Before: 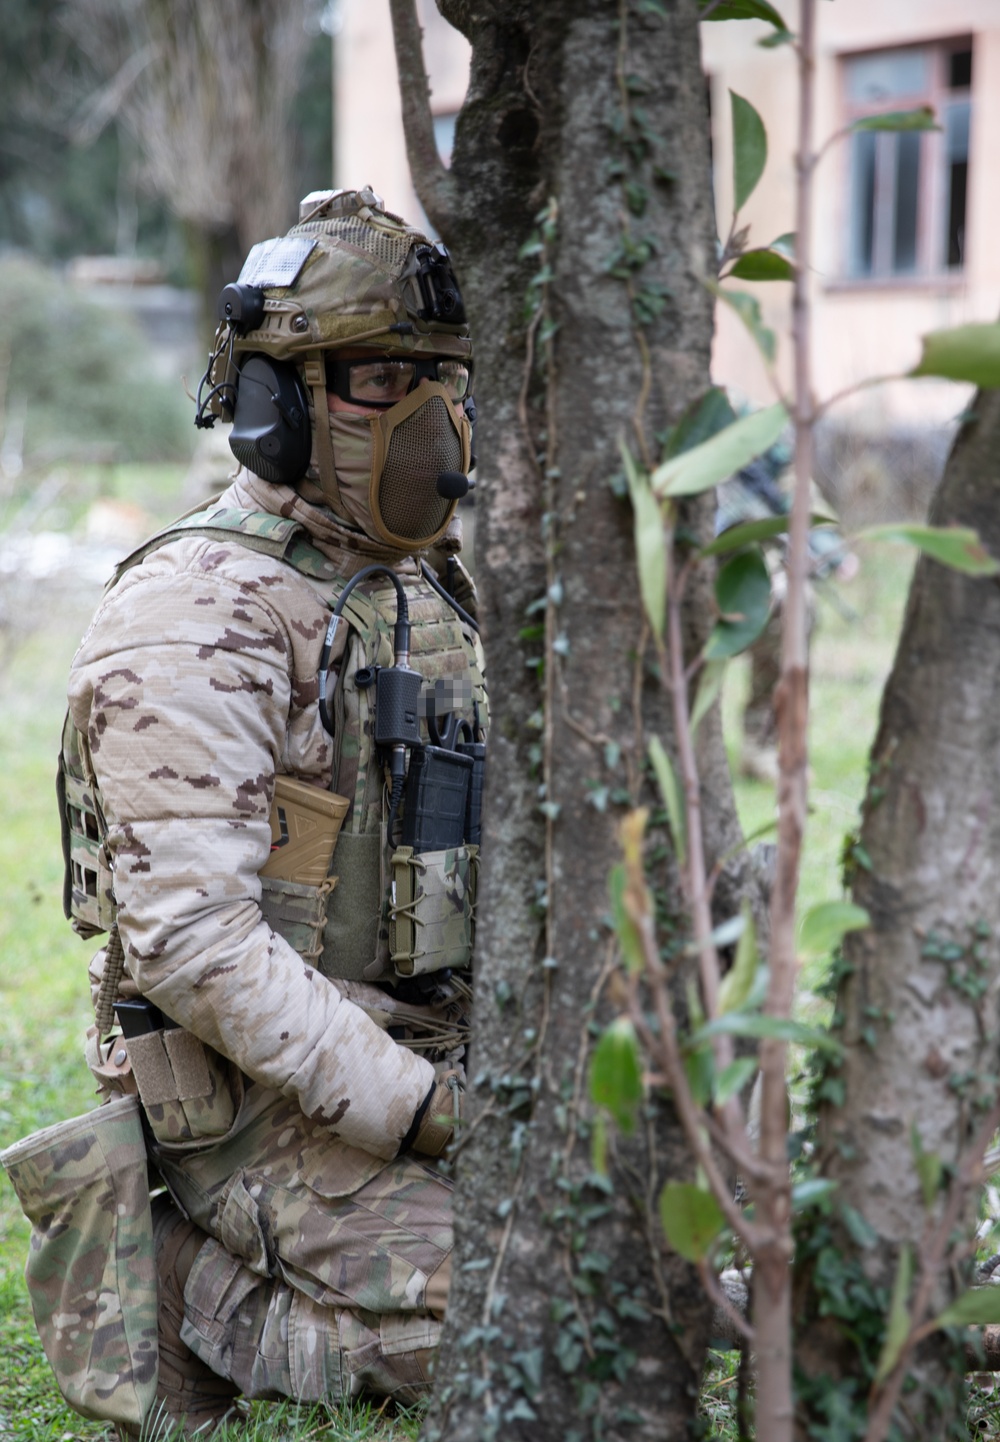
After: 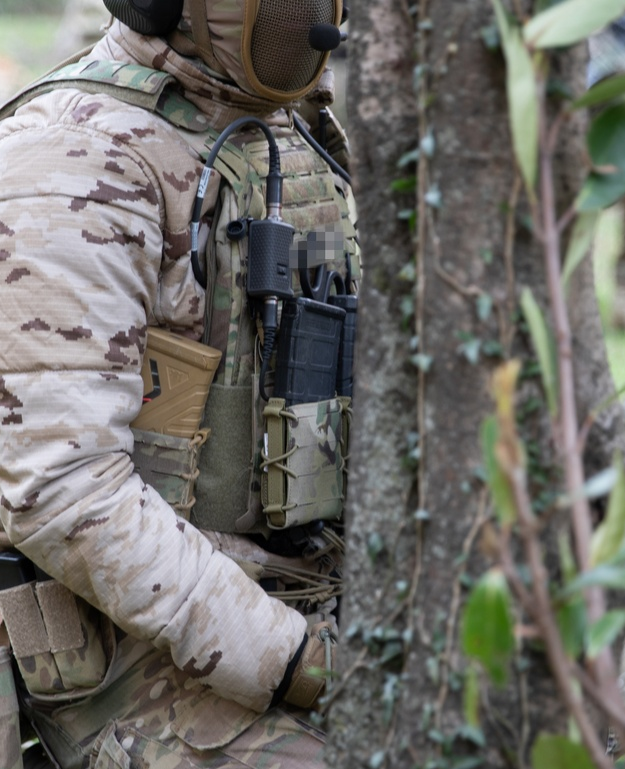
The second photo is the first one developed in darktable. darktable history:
crop: left 12.838%, top 31.112%, right 24.645%, bottom 15.542%
